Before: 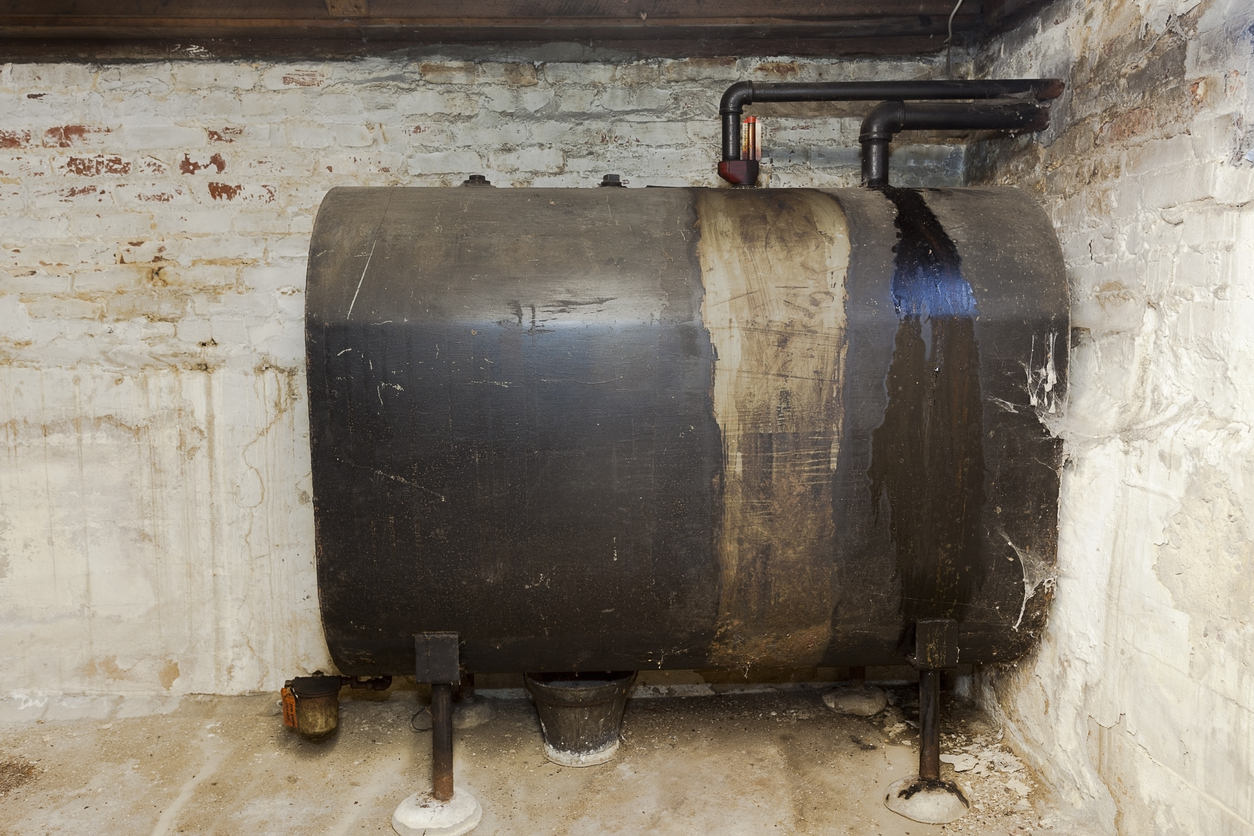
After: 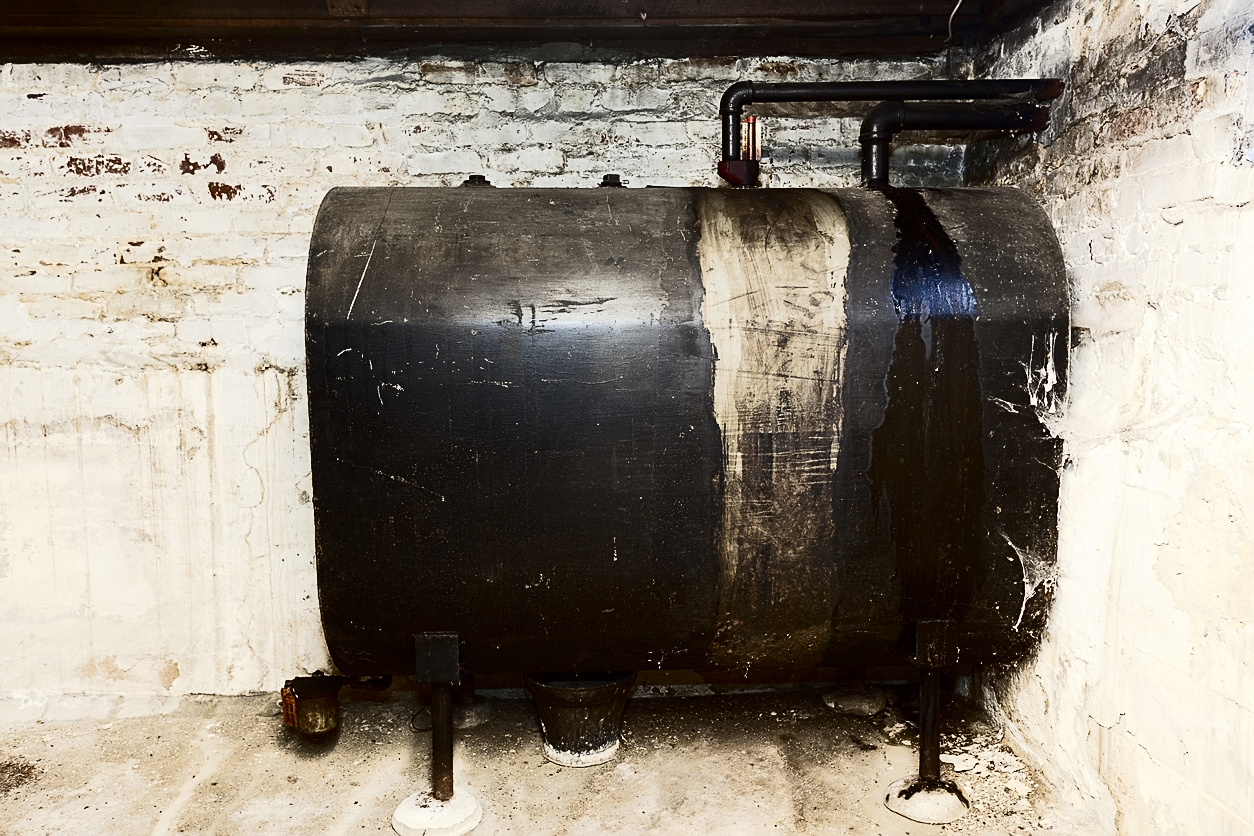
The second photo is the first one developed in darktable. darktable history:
contrast brightness saturation: contrast 0.493, saturation -0.102
sharpen: on, module defaults
